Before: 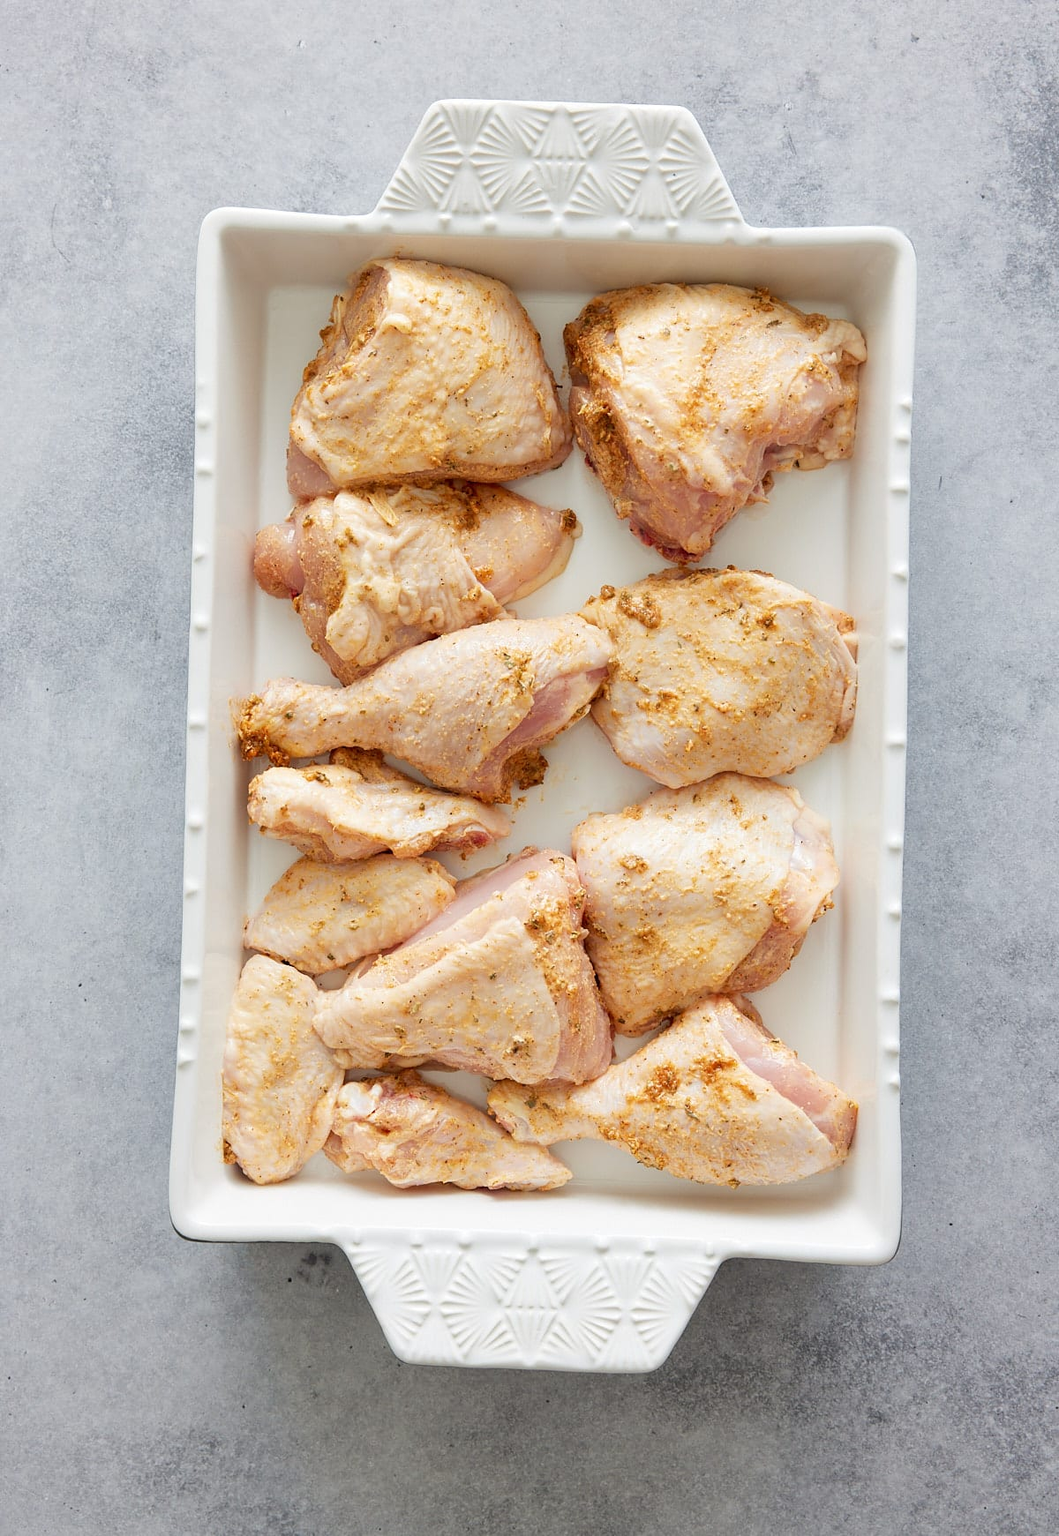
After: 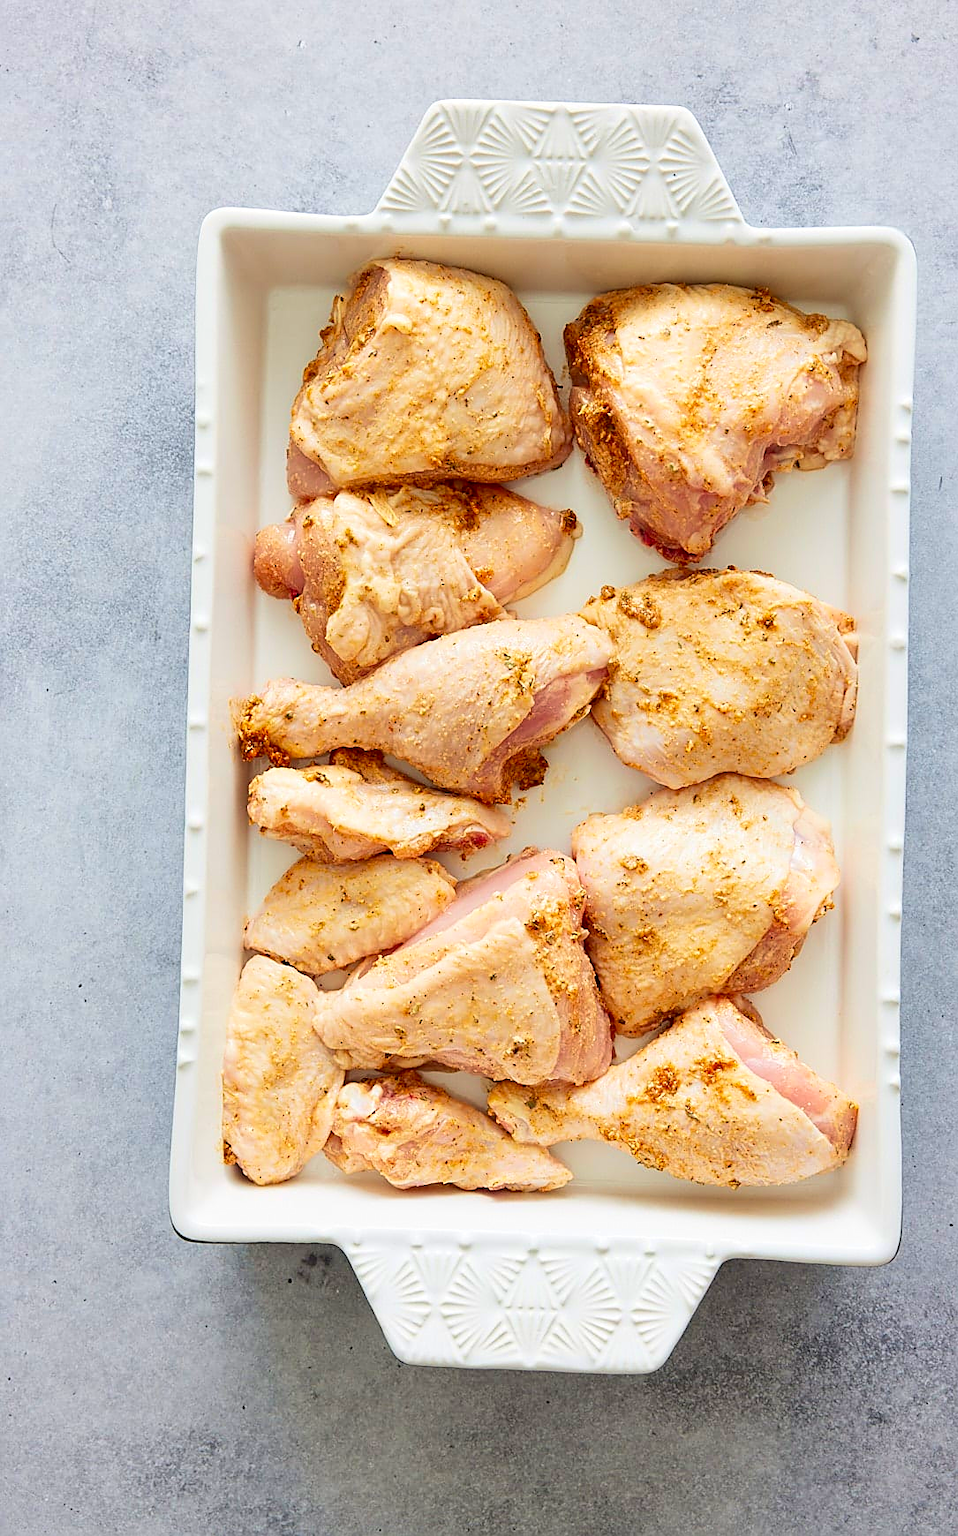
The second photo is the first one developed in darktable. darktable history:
velvia: on, module defaults
crop: right 9.498%, bottom 0.02%
sharpen: amount 0.499
contrast brightness saturation: contrast 0.157, saturation 0.323
